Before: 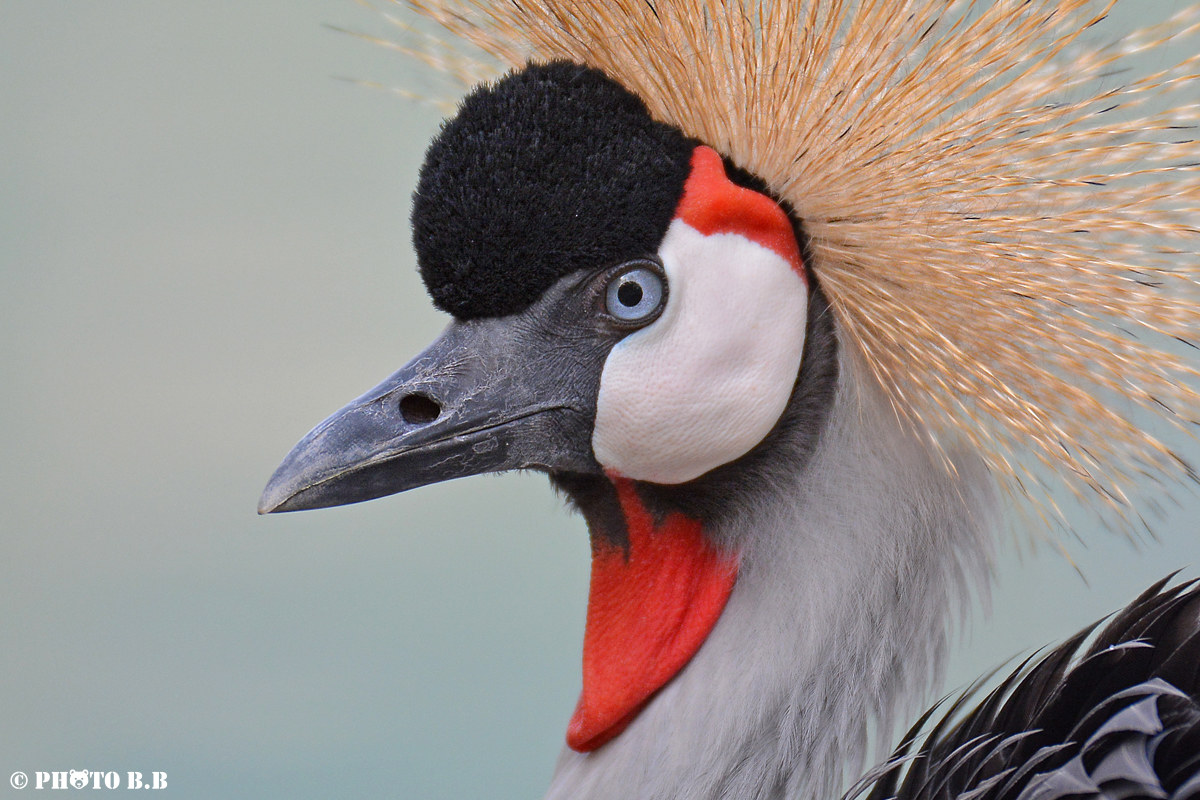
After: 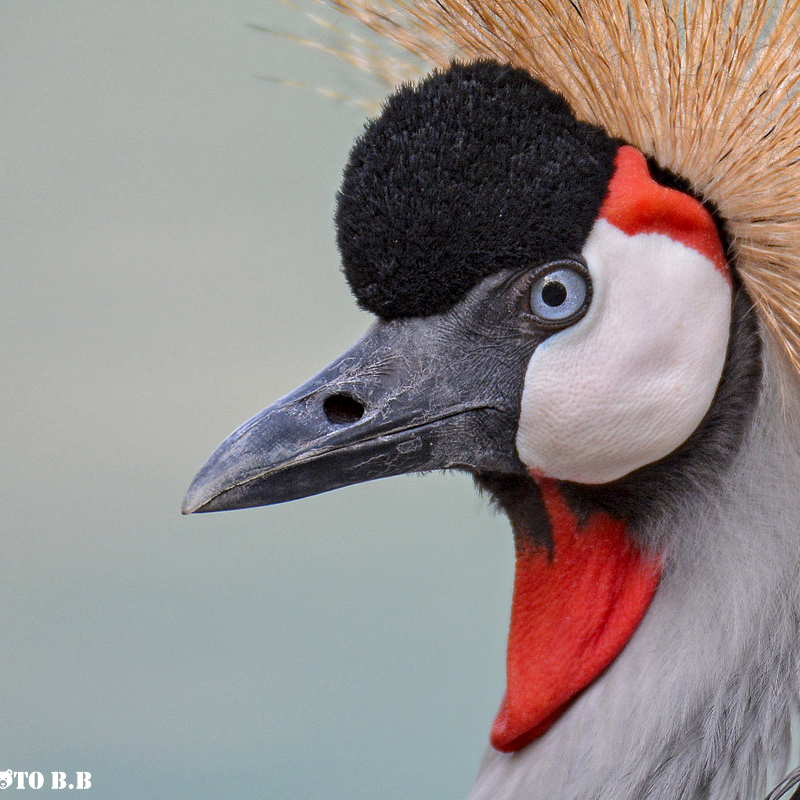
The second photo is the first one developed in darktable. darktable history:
crop and rotate: left 6.365%, right 26.943%
local contrast: detail 130%
